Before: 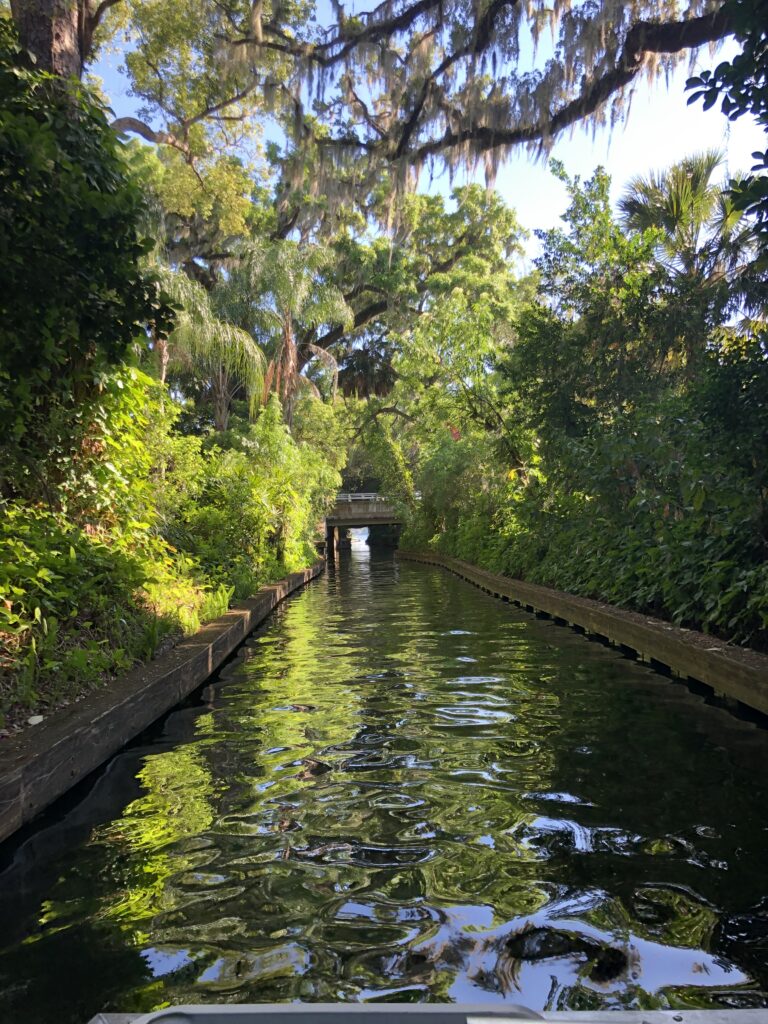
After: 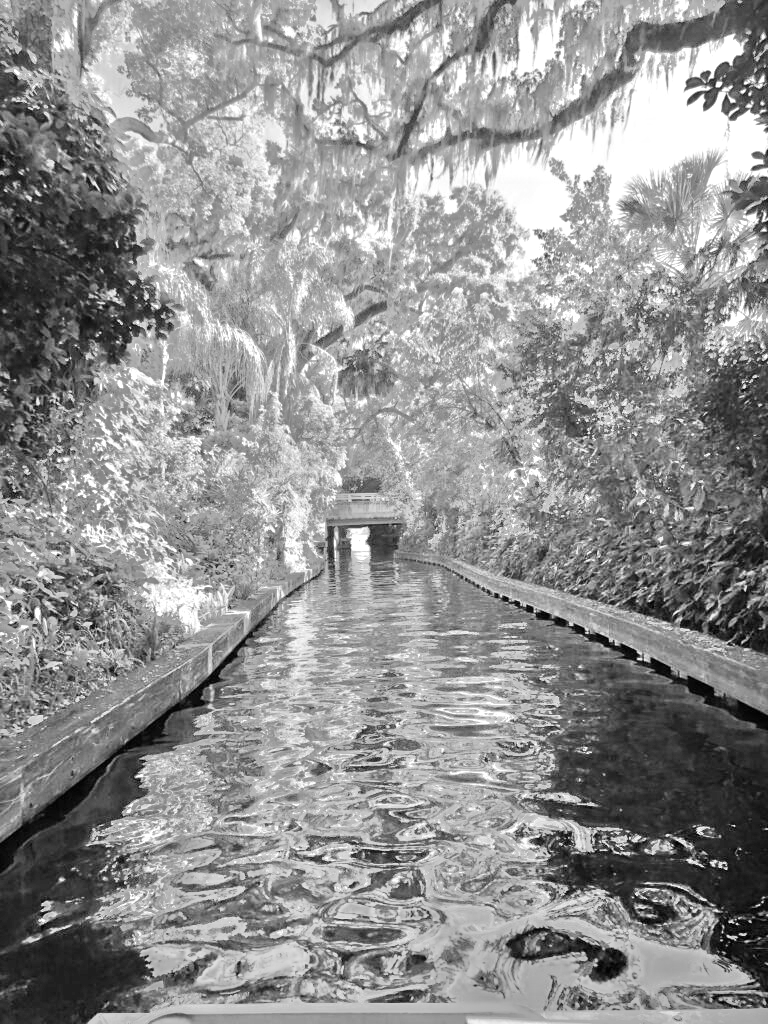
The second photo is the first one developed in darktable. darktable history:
monochrome: a 26.22, b 42.67, size 0.8
color correction: highlights a* -0.95, highlights b* 4.5, shadows a* 3.55
white balance: red 4.26, blue 1.802
exposure: black level correction 0, exposure 0.7 EV, compensate exposure bias true, compensate highlight preservation false
